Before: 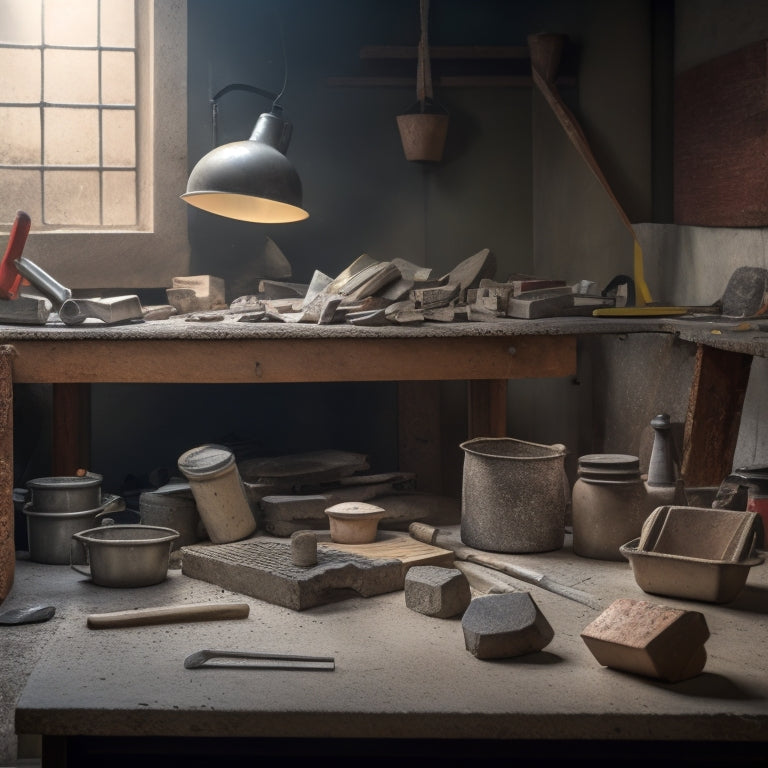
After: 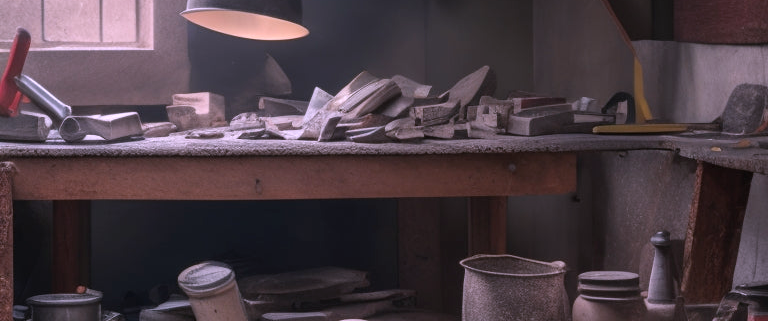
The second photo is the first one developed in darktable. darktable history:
color correction: highlights a* 15.03, highlights b* -25.07
white balance: emerald 1
crop and rotate: top 23.84%, bottom 34.294%
